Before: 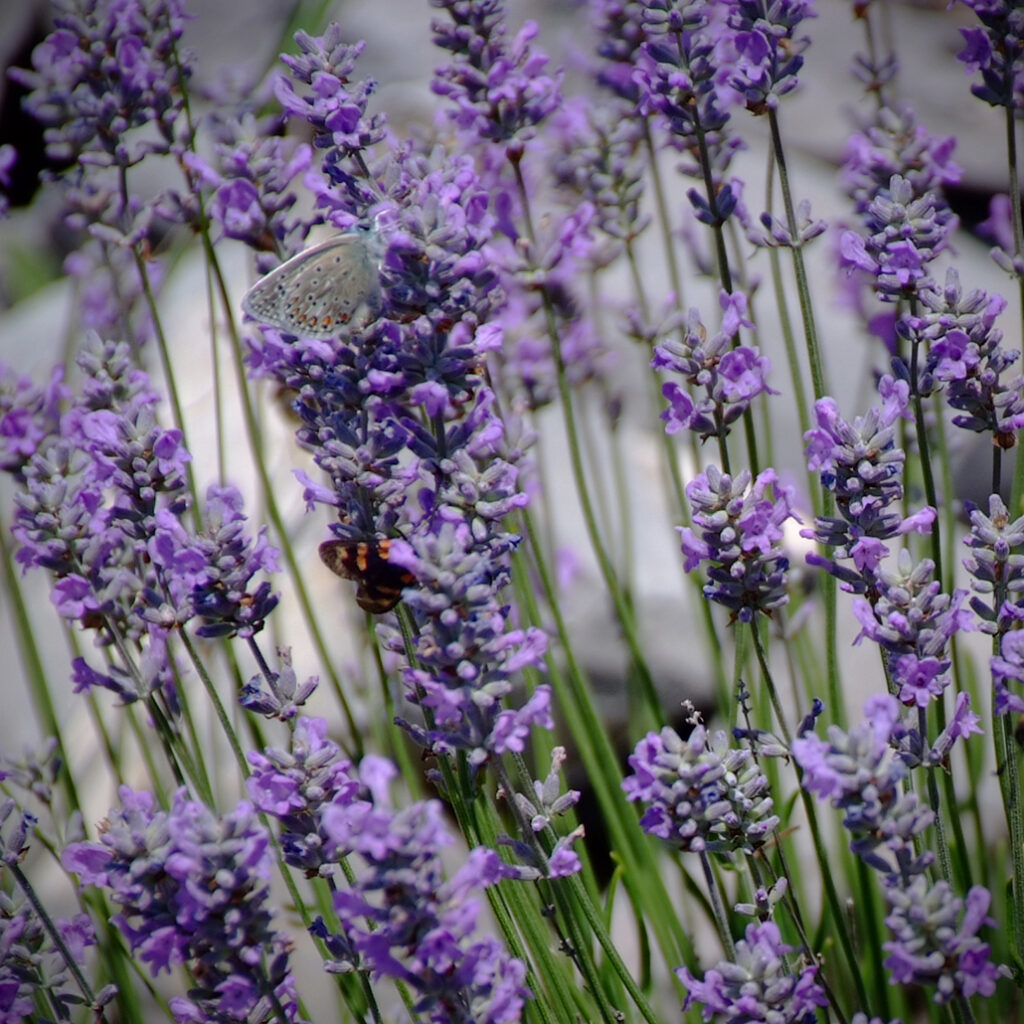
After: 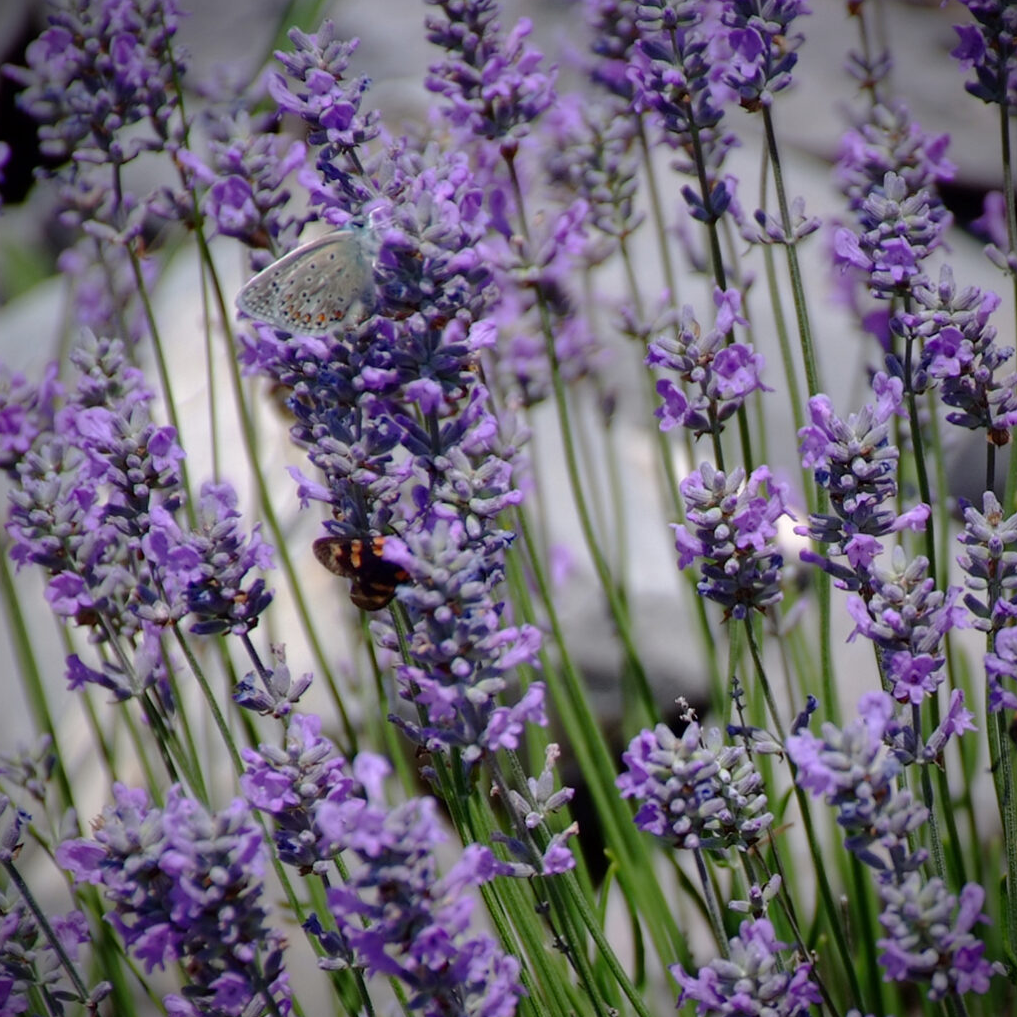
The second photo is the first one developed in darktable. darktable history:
crop and rotate: left 0.649%, top 0.329%, bottom 0.339%
